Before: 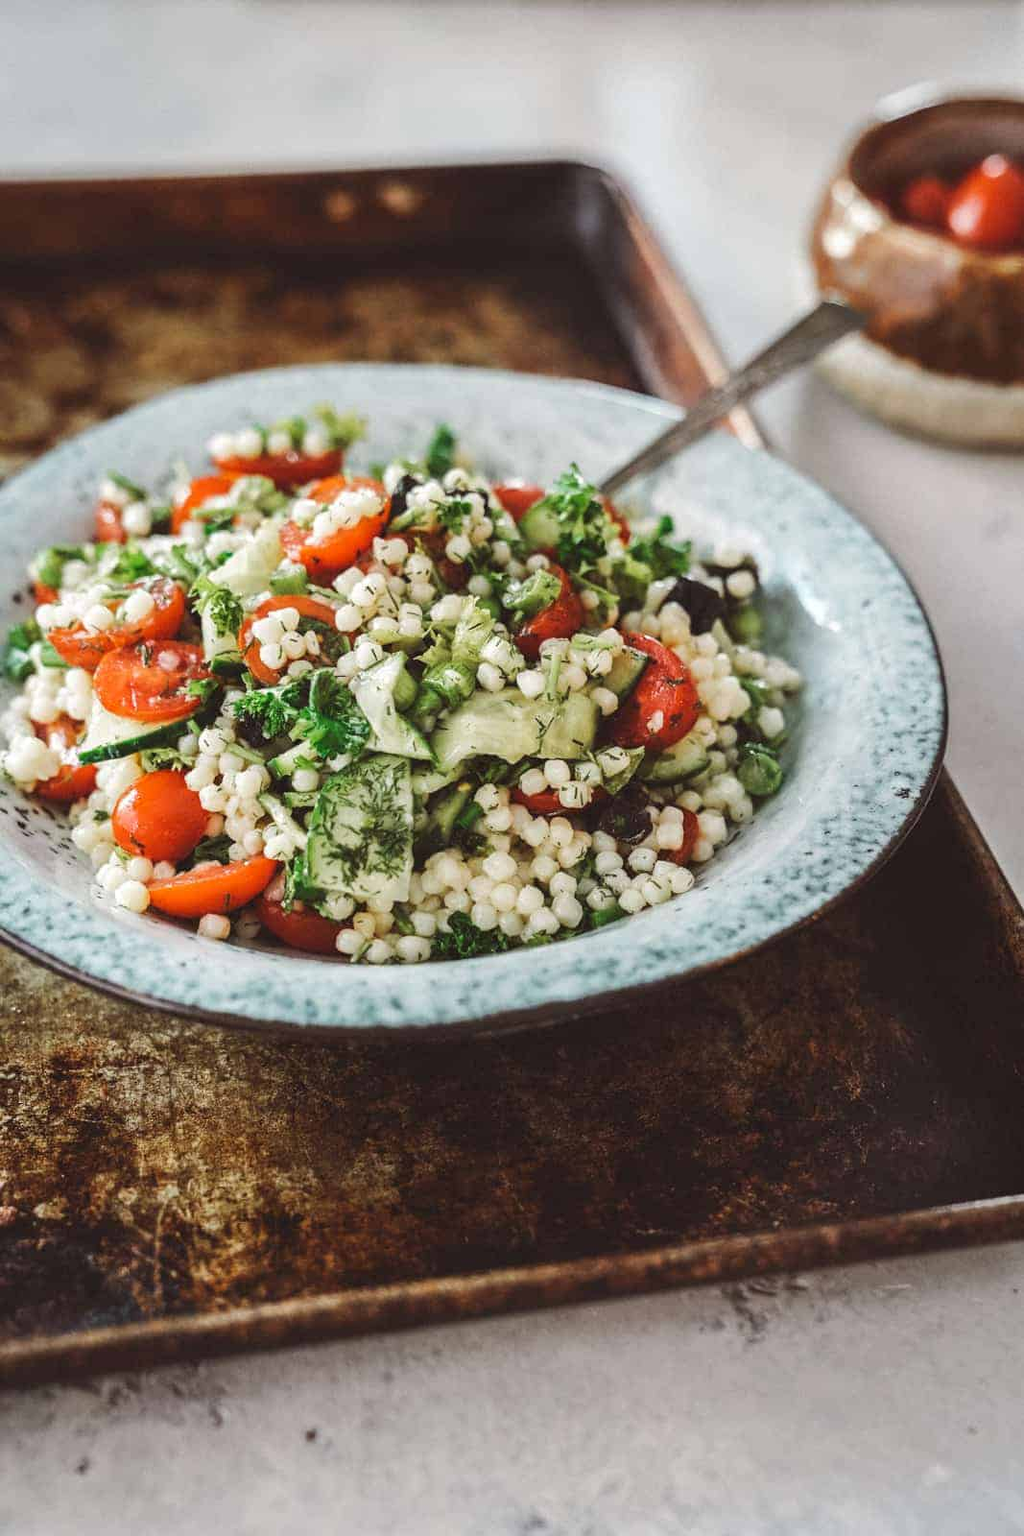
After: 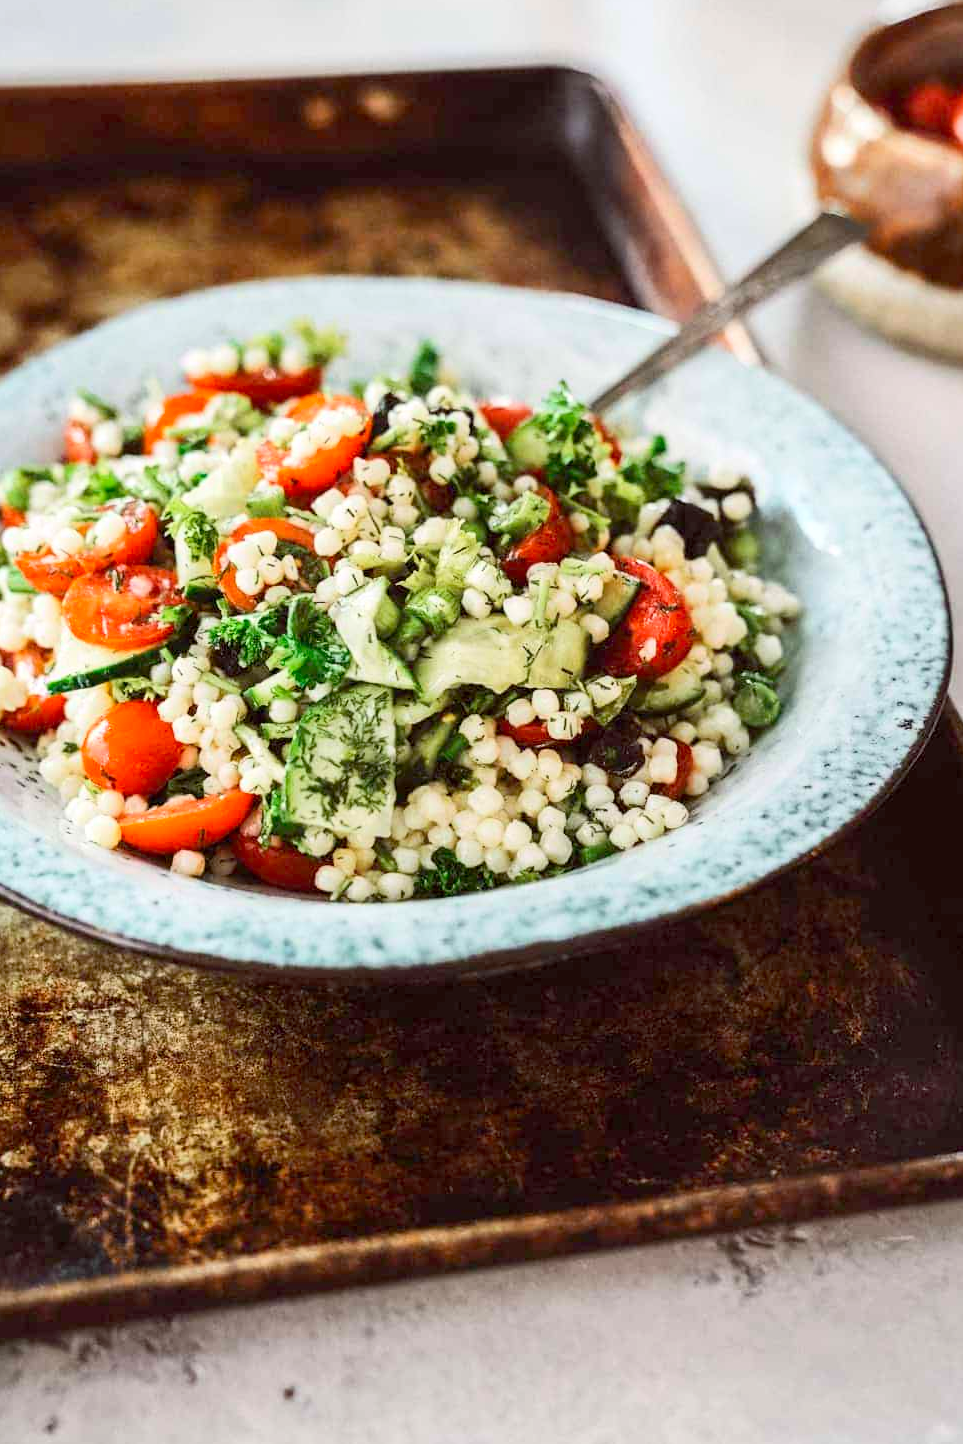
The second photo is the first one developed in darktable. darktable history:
exposure: black level correction 0.01, exposure 0.011 EV, compensate highlight preservation false
contrast brightness saturation: contrast 0.2, brightness 0.16, saturation 0.22
crop: left 3.305%, top 6.436%, right 6.389%, bottom 3.258%
